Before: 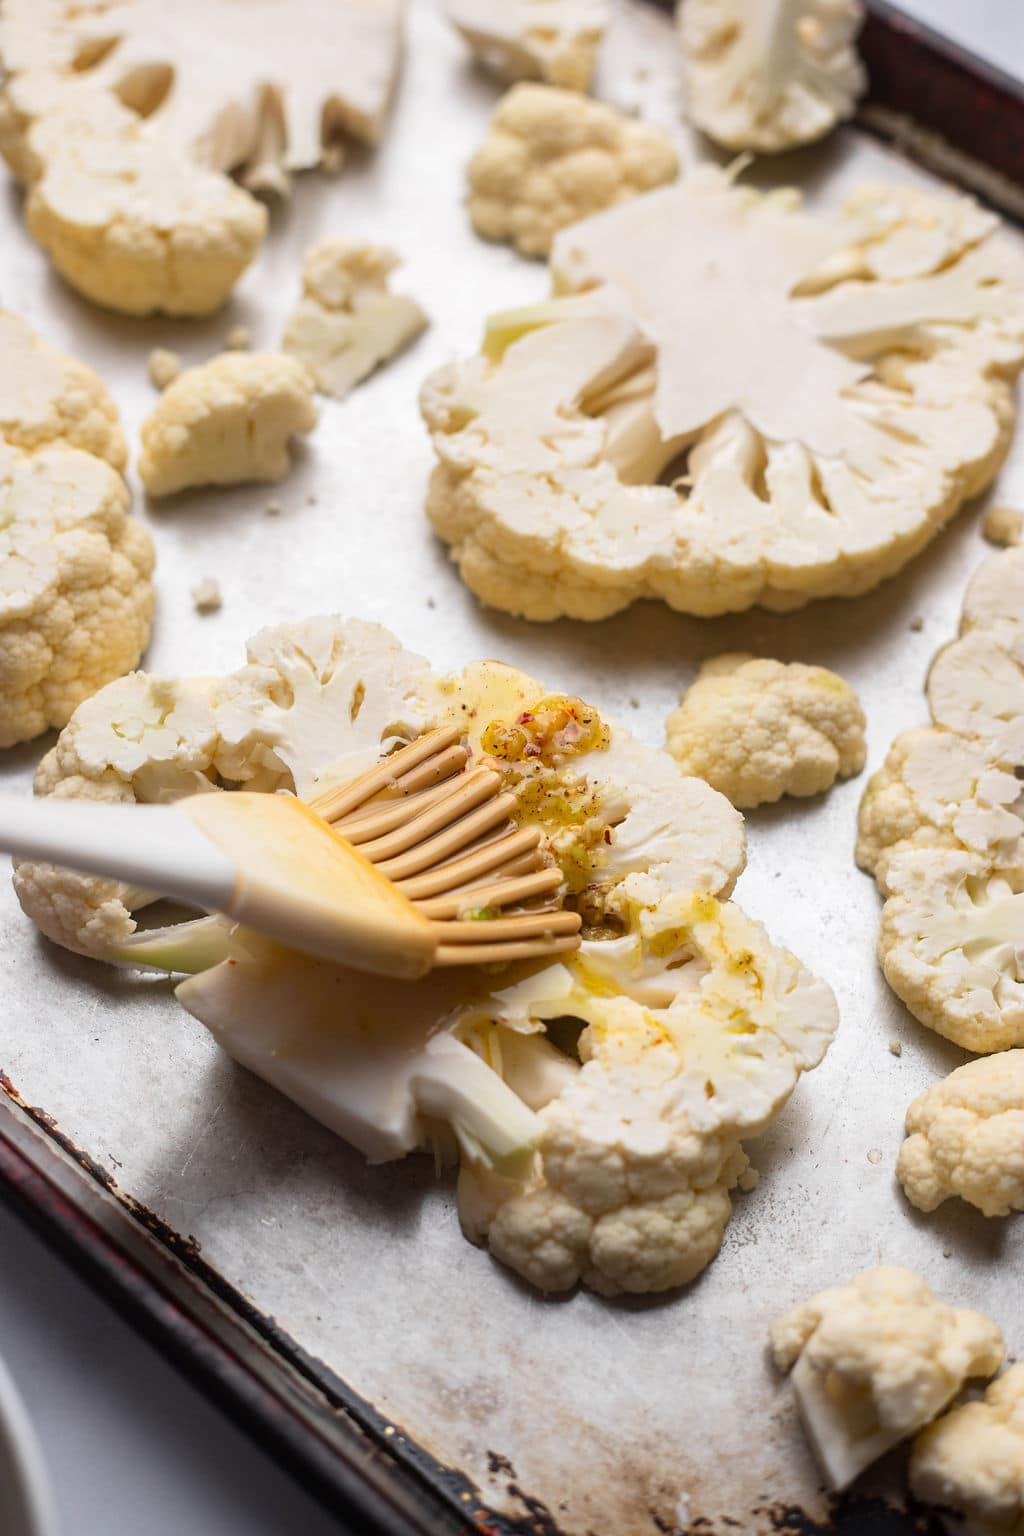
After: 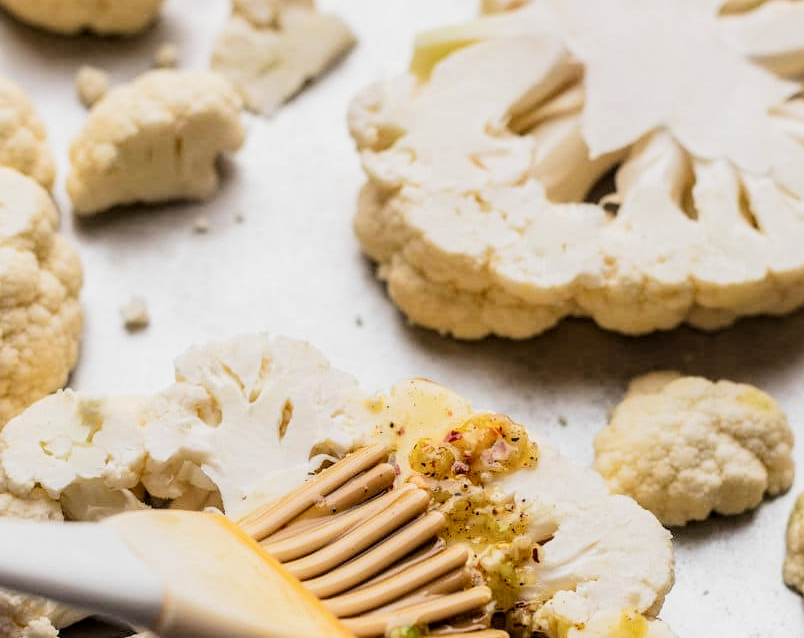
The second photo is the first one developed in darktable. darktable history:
local contrast: on, module defaults
filmic rgb: black relative exposure -5 EV, white relative exposure 3.5 EV, hardness 3.19, contrast 1.4, highlights saturation mix -50%
crop: left 7.036%, top 18.398%, right 14.379%, bottom 40.043%
